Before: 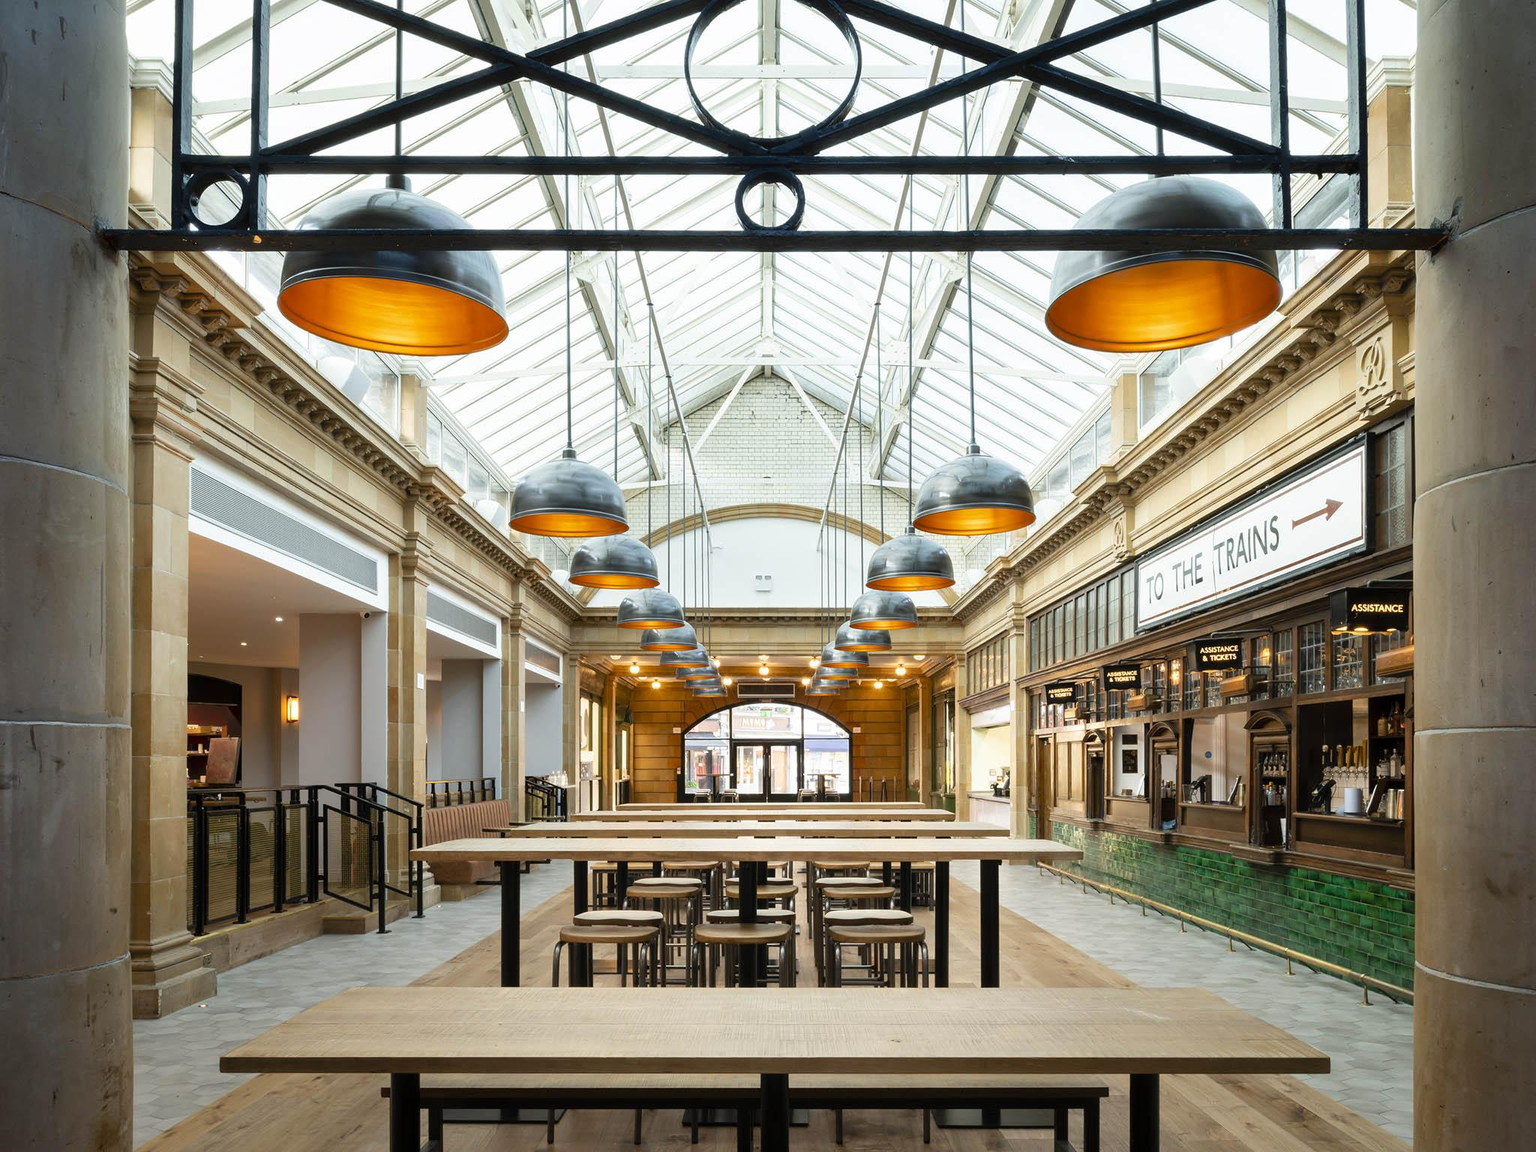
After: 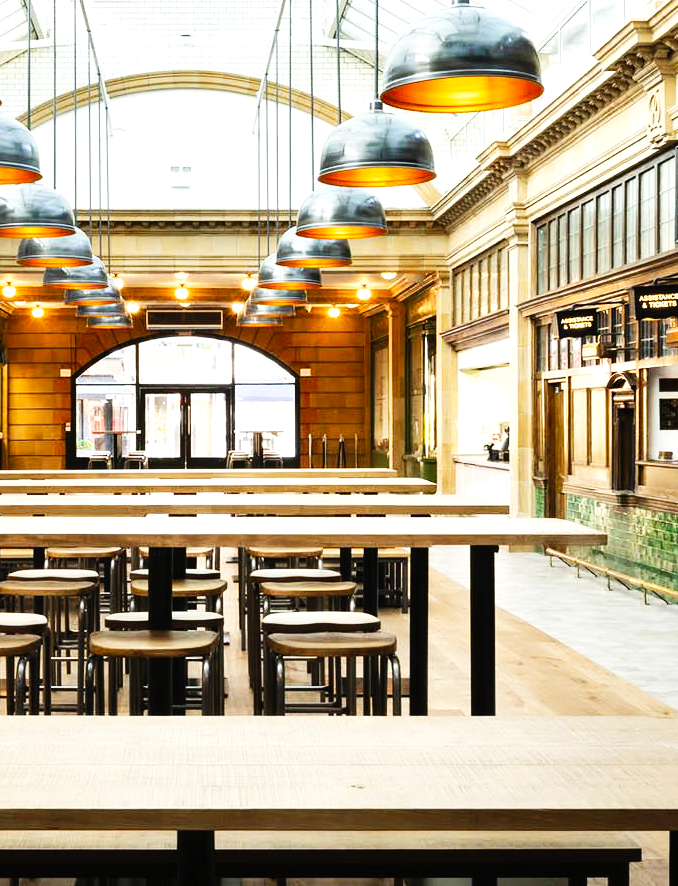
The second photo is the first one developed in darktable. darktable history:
crop: left 40.878%, top 39.176%, right 25.993%, bottom 3.081%
exposure: exposure 0.507 EV, compensate highlight preservation false
tone curve: curves: ch0 [(0, 0) (0.003, 0.002) (0.011, 0.006) (0.025, 0.014) (0.044, 0.02) (0.069, 0.027) (0.1, 0.036) (0.136, 0.05) (0.177, 0.081) (0.224, 0.118) (0.277, 0.183) (0.335, 0.262) (0.399, 0.351) (0.468, 0.456) (0.543, 0.571) (0.623, 0.692) (0.709, 0.795) (0.801, 0.88) (0.898, 0.948) (1, 1)], preserve colors none
